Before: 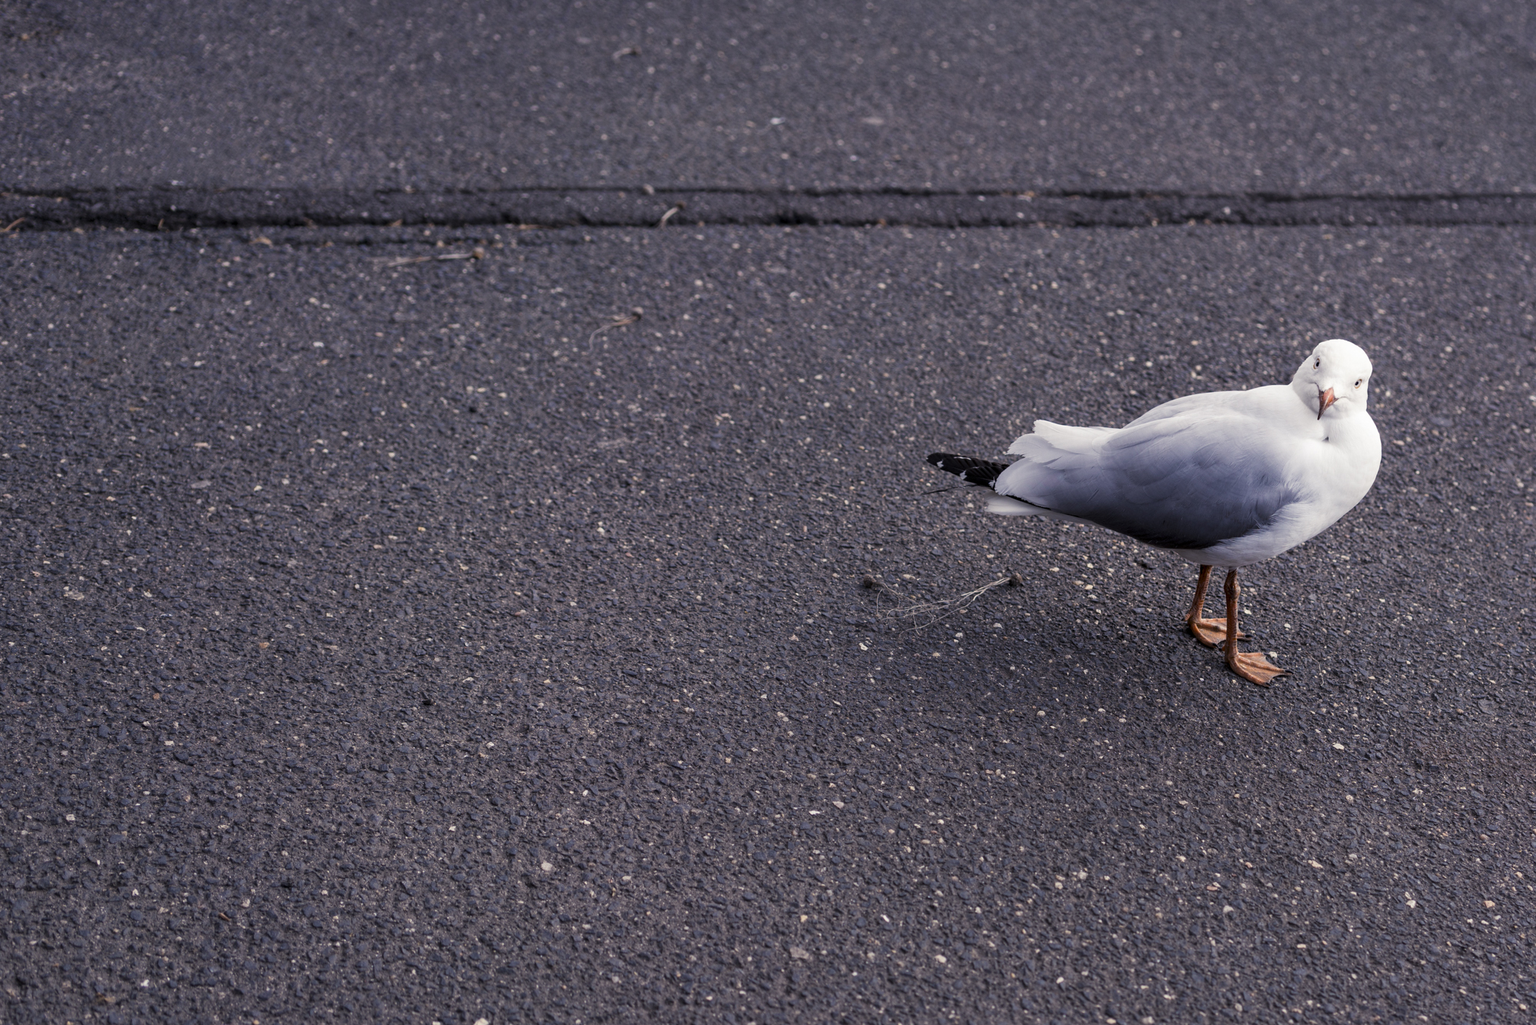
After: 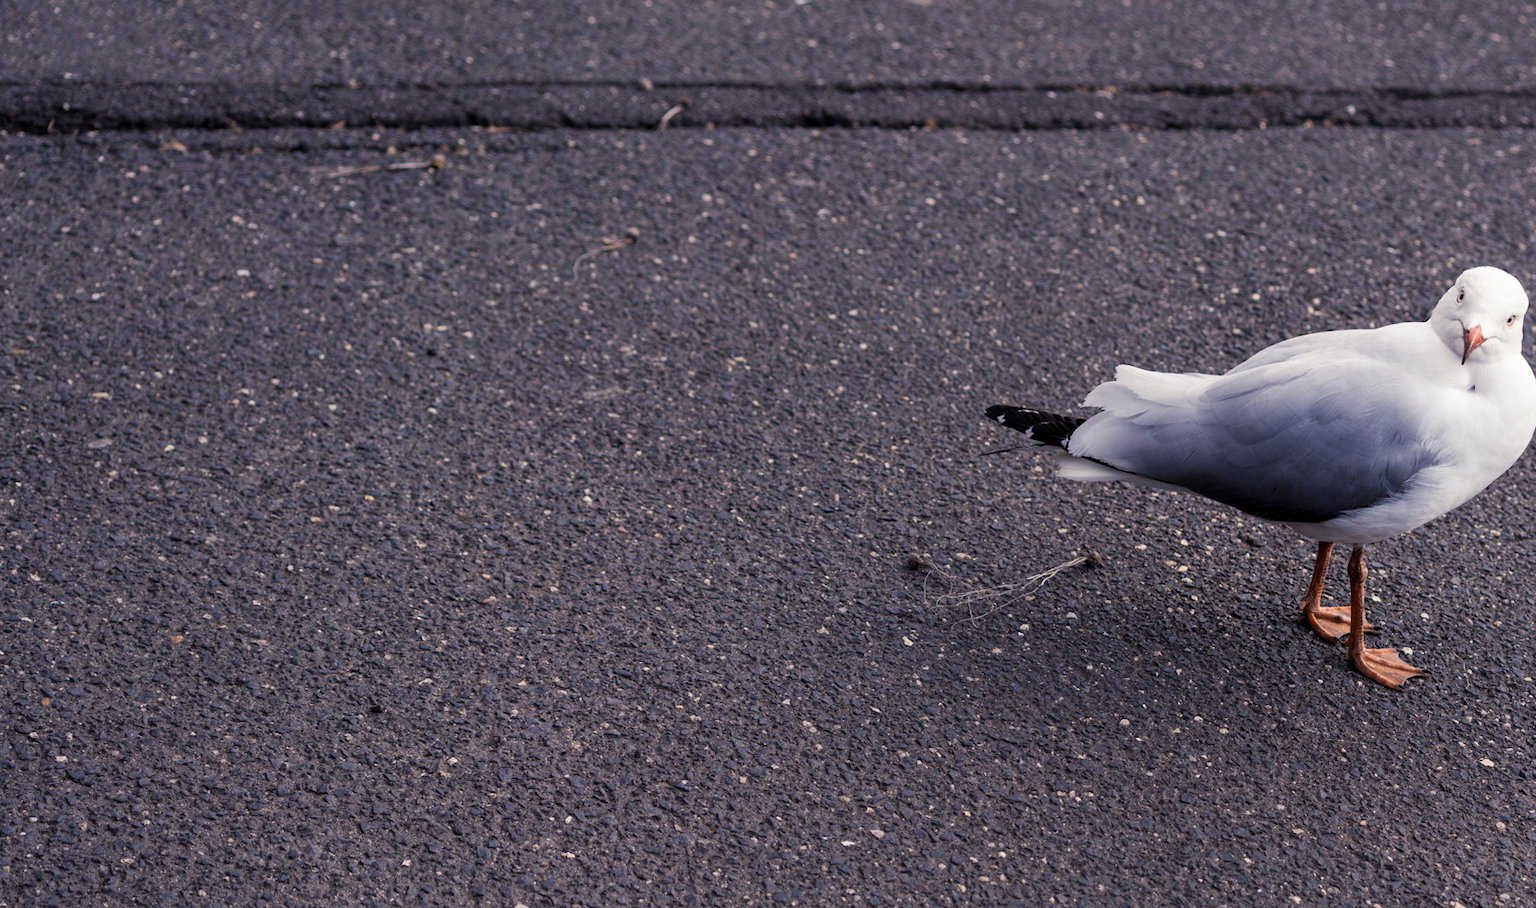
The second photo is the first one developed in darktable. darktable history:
crop: left 7.763%, top 11.84%, right 10.232%, bottom 15.395%
